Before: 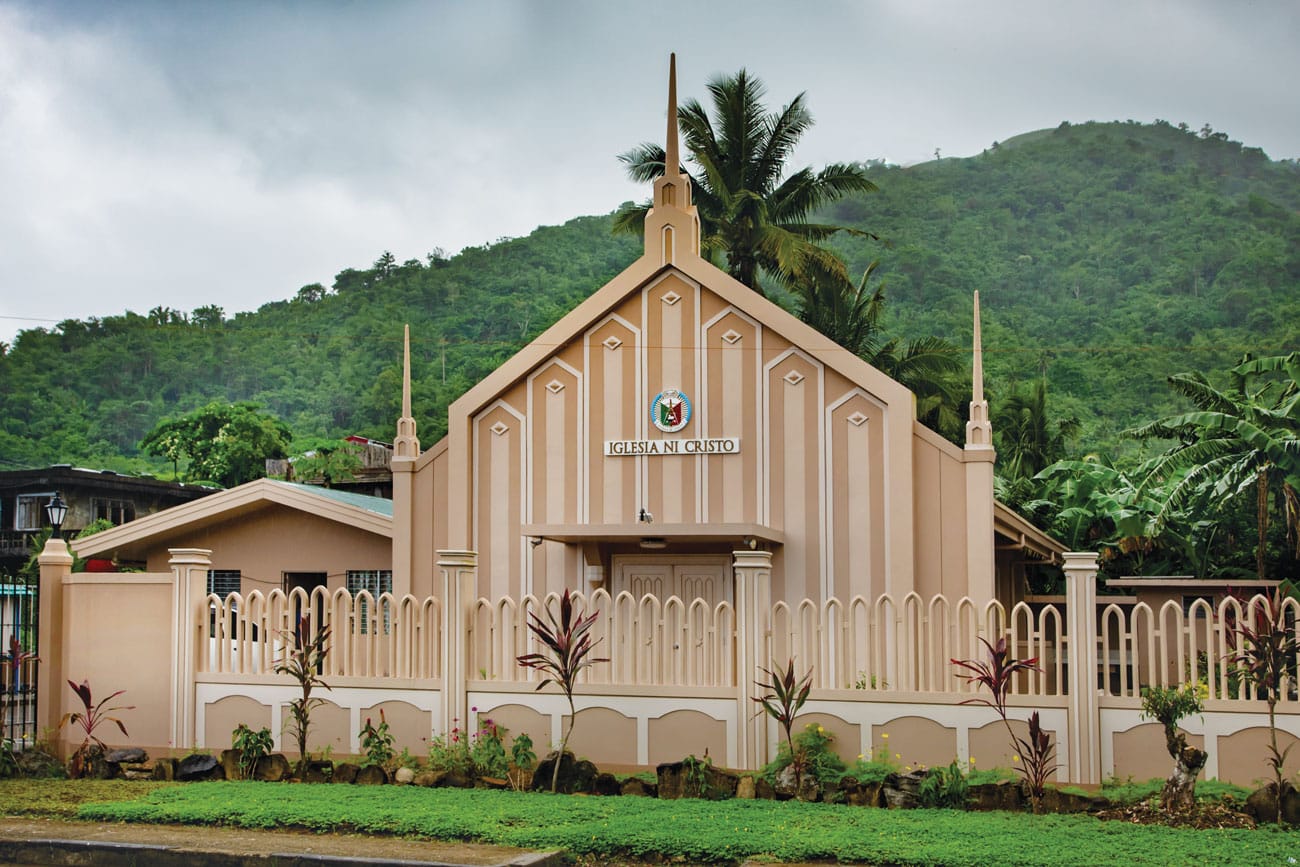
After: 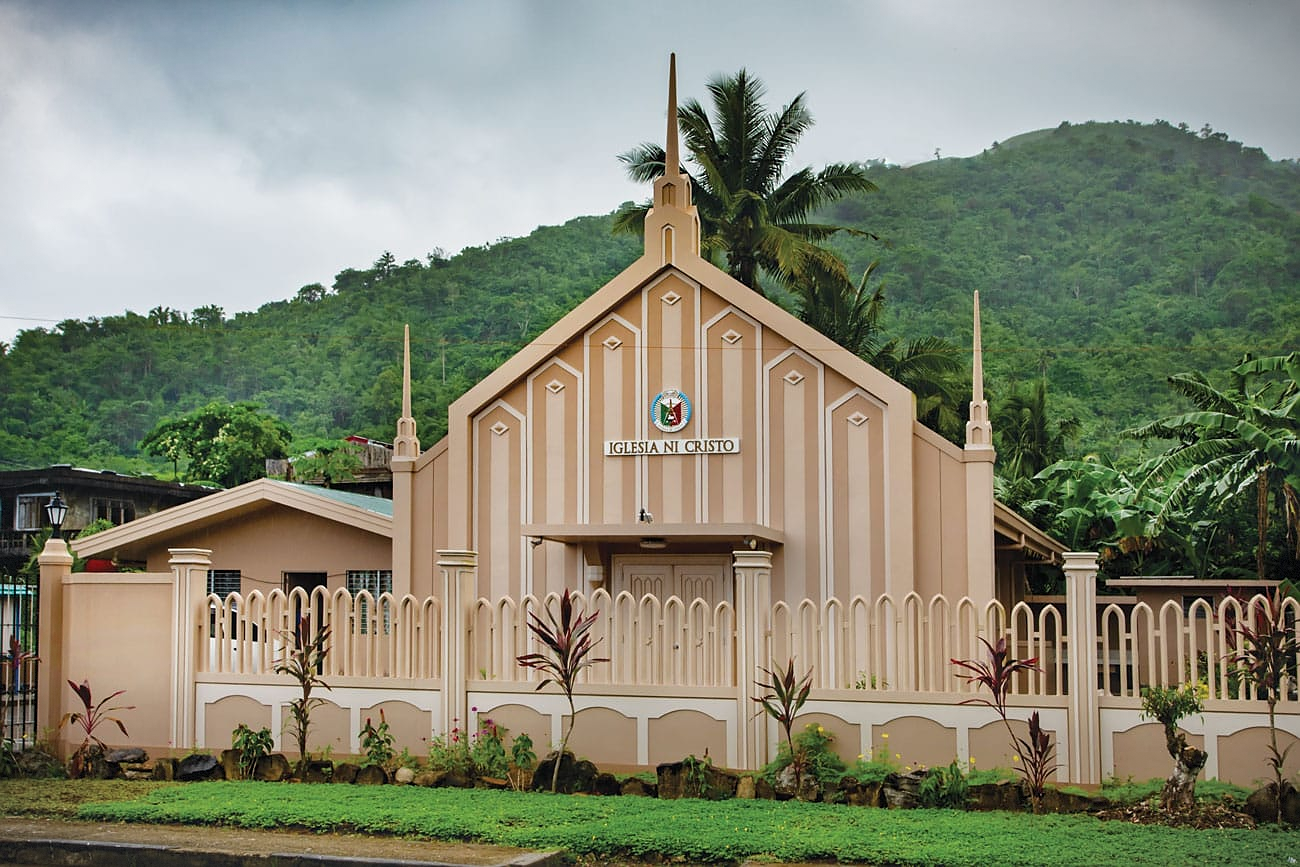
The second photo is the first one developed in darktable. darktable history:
vignetting: fall-off start 100%, brightness -0.406, saturation -0.3, width/height ratio 1.324, dithering 8-bit output, unbound false
sharpen: radius 1
